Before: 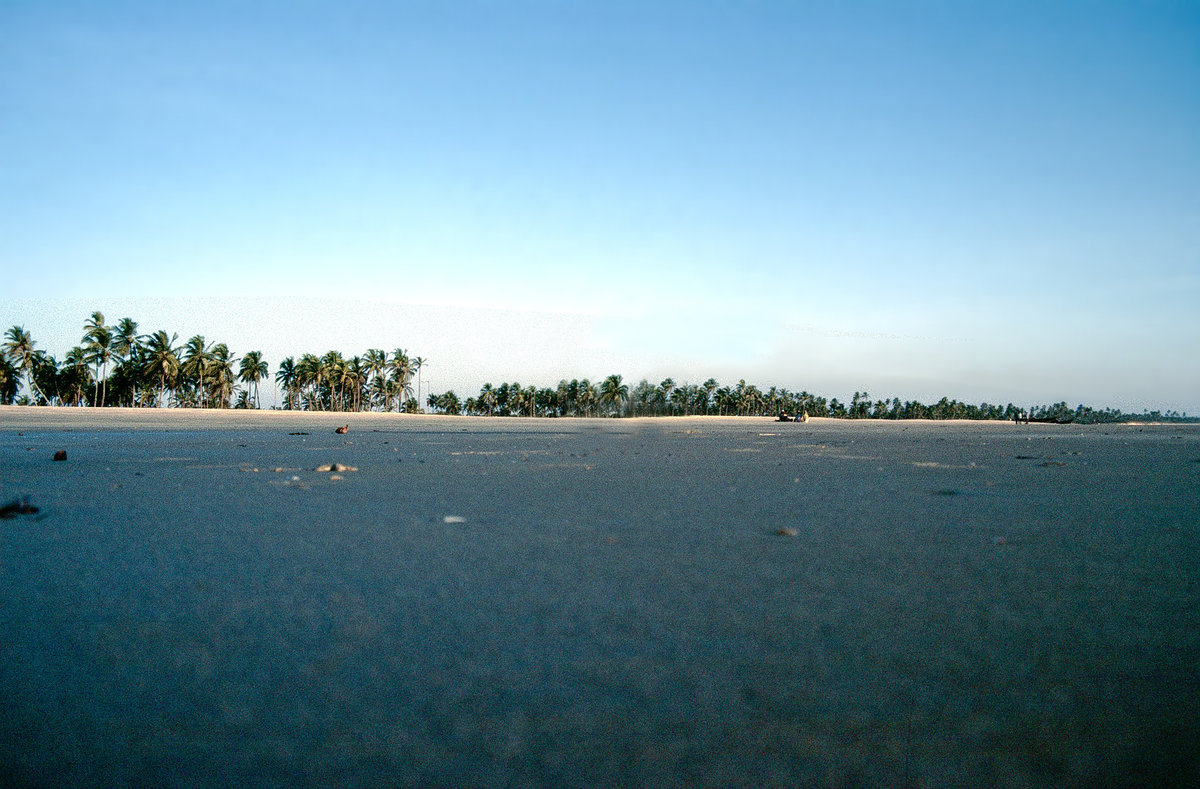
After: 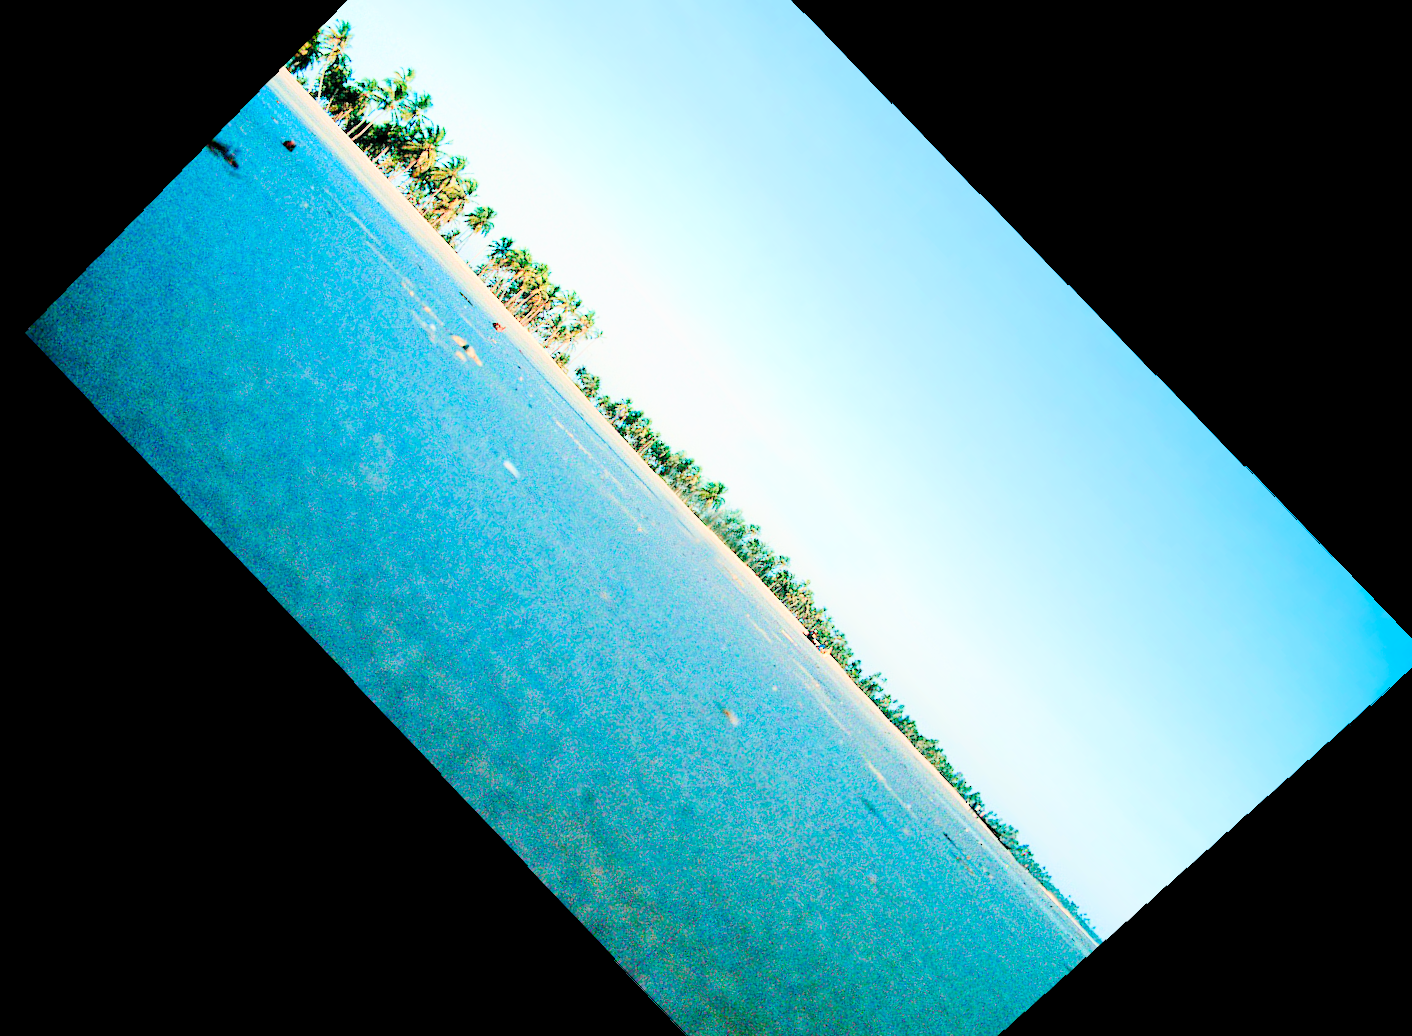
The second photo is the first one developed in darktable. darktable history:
crop and rotate: angle -46.26°, top 16.234%, right 0.912%, bottom 11.704%
filmic rgb: middle gray luminance 2.5%, black relative exposure -10 EV, white relative exposure 7 EV, threshold 6 EV, dynamic range scaling 10%, target black luminance 0%, hardness 3.19, latitude 44.39%, contrast 0.682, highlights saturation mix 5%, shadows ↔ highlights balance 13.63%, add noise in highlights 0, color science v3 (2019), use custom middle-gray values true, iterations of high-quality reconstruction 0, contrast in highlights soft, enable highlight reconstruction true
rotate and perspective: lens shift (vertical) 0.048, lens shift (horizontal) -0.024, automatic cropping off
contrast brightness saturation: contrast 0.2, brightness 0.16, saturation 0.22
